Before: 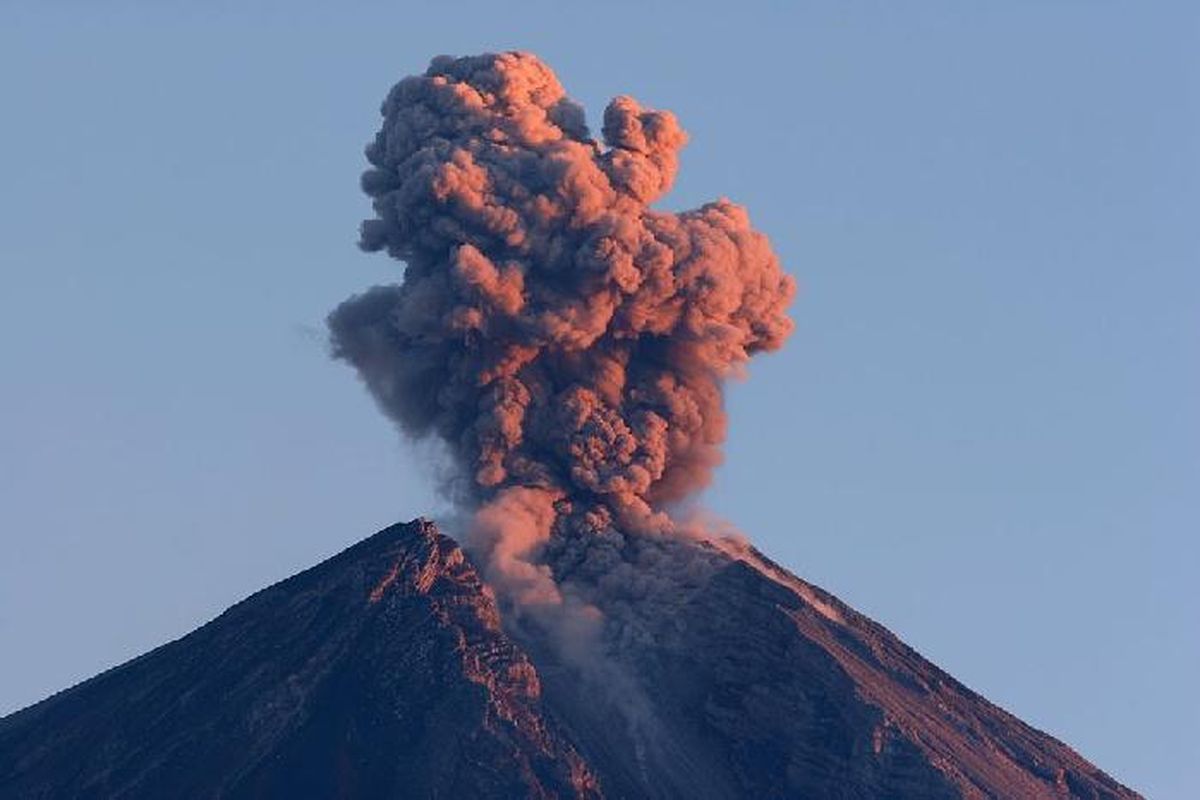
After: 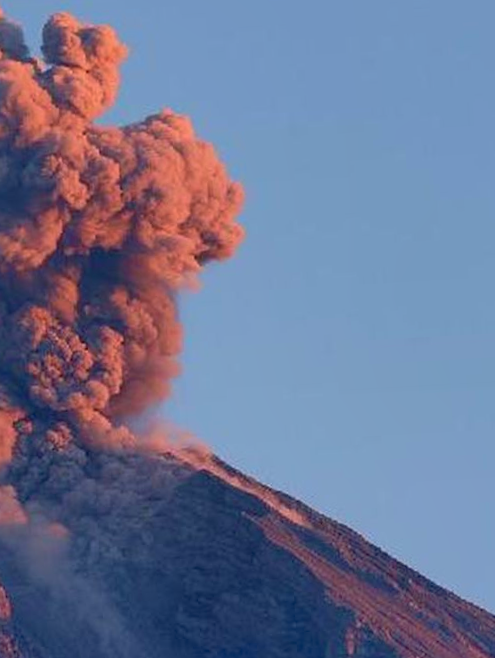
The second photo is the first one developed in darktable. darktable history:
bloom: size 9%, threshold 100%, strength 7%
rotate and perspective: rotation -3.18°, automatic cropping off
crop: left 45.721%, top 13.393%, right 14.118%, bottom 10.01%
velvia: on, module defaults
shadows and highlights: on, module defaults
